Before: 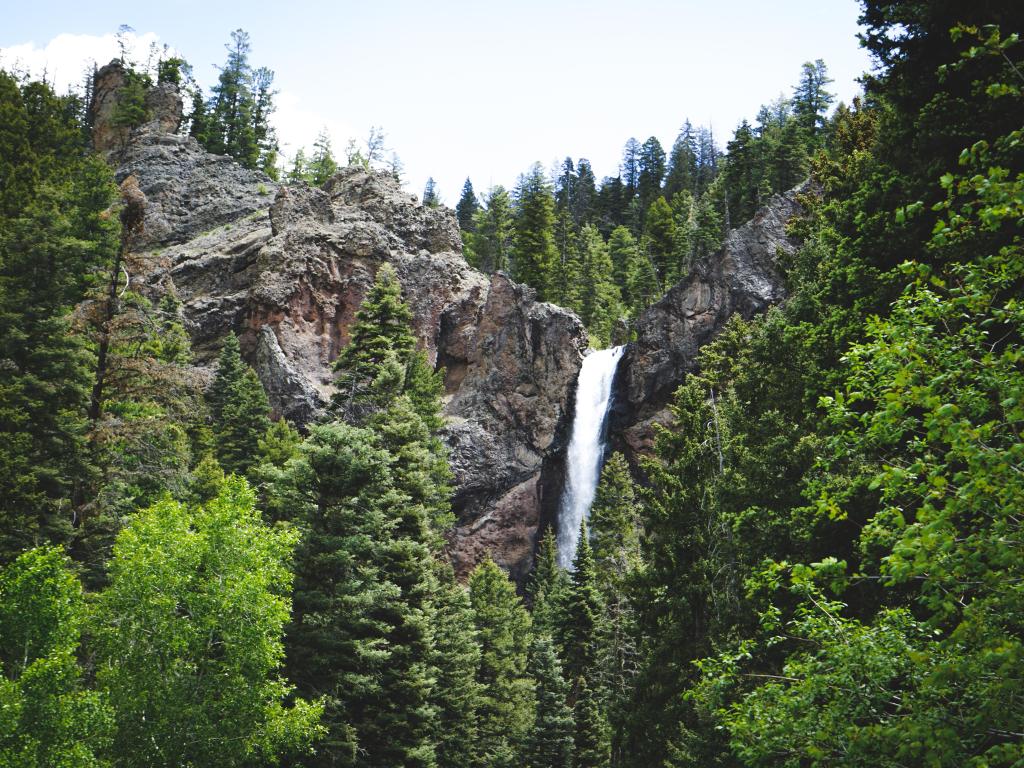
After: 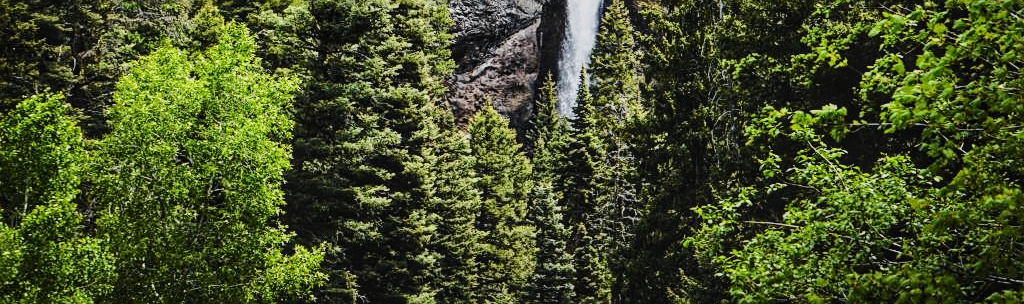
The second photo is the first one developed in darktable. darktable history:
crop and rotate: top 59.04%, bottom 1.313%
exposure: exposure -0.205 EV, compensate highlight preservation false
filmic rgb: black relative exposure -7.65 EV, white relative exposure 4.56 EV, threshold 2.96 EV, hardness 3.61, enable highlight reconstruction true
tone curve: curves: ch0 [(0, 0.028) (0.037, 0.05) (0.123, 0.114) (0.19, 0.176) (0.269, 0.27) (0.48, 0.57) (0.595, 0.695) (0.718, 0.823) (0.855, 0.913) (1, 0.982)]; ch1 [(0, 0) (0.243, 0.245) (0.422, 0.415) (0.493, 0.495) (0.508, 0.506) (0.536, 0.538) (0.569, 0.58) (0.611, 0.644) (0.769, 0.807) (1, 1)]; ch2 [(0, 0) (0.249, 0.216) (0.349, 0.321) (0.424, 0.442) (0.476, 0.483) (0.498, 0.499) (0.517, 0.519) (0.532, 0.547) (0.569, 0.608) (0.614, 0.661) (0.706, 0.75) (0.808, 0.809) (0.991, 0.968)], color space Lab, independent channels, preserve colors none
sharpen: on, module defaults
local contrast: detail 130%
